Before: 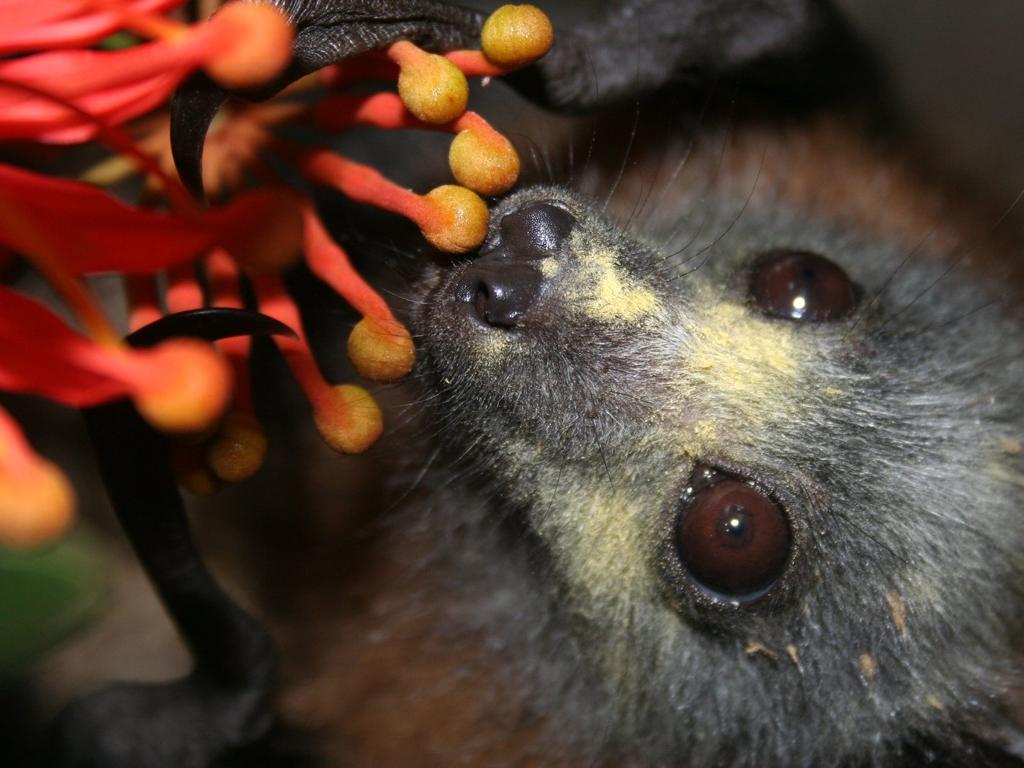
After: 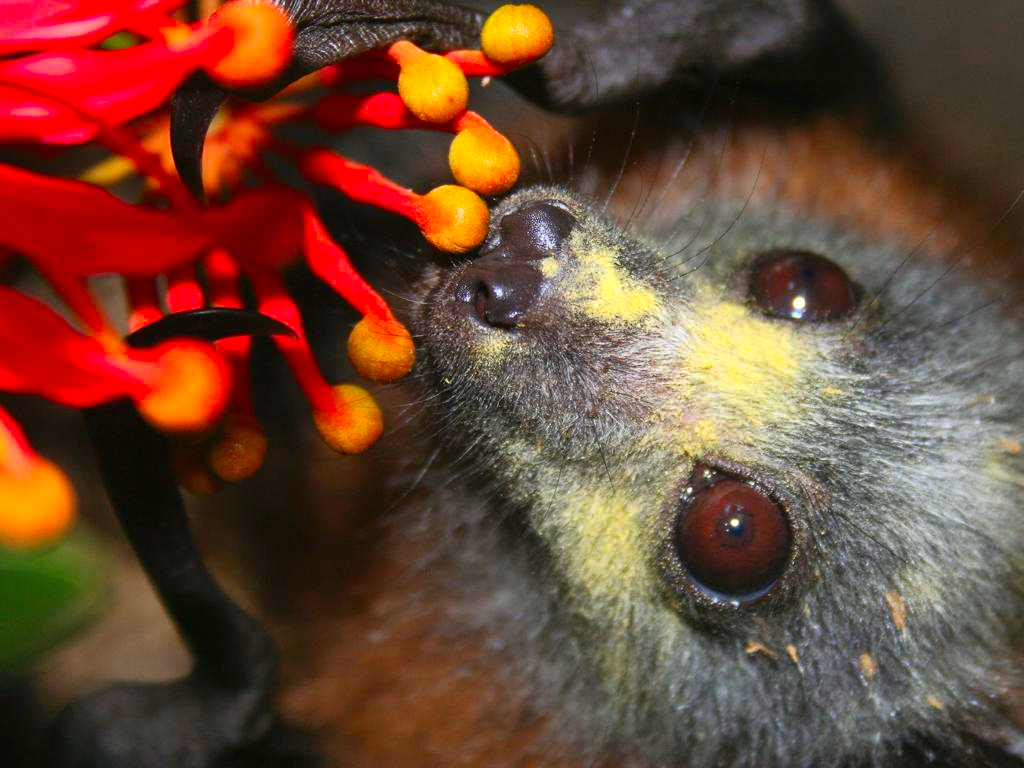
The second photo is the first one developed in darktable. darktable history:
contrast brightness saturation: contrast 0.204, brightness 0.205, saturation 0.786
